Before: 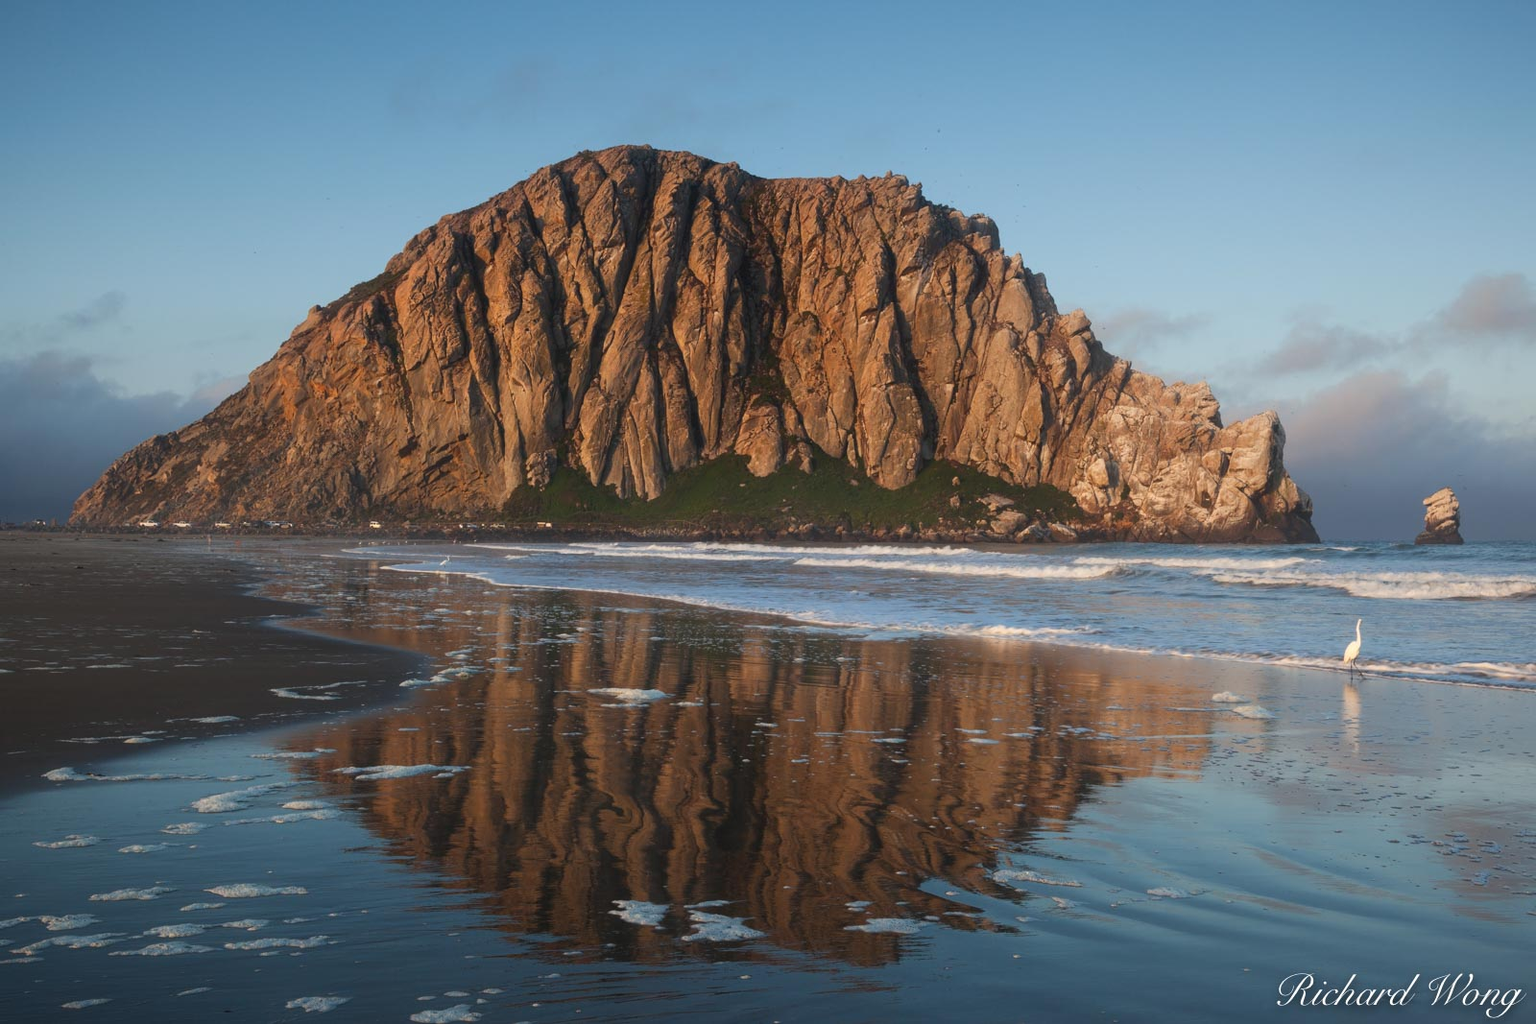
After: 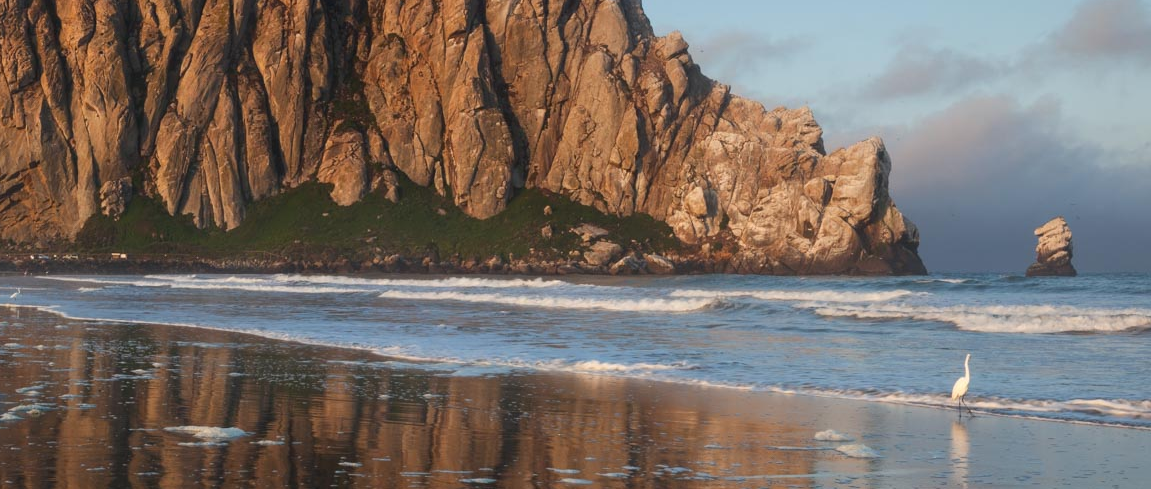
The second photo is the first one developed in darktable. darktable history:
crop and rotate: left 28.013%, top 27.325%, bottom 26.763%
